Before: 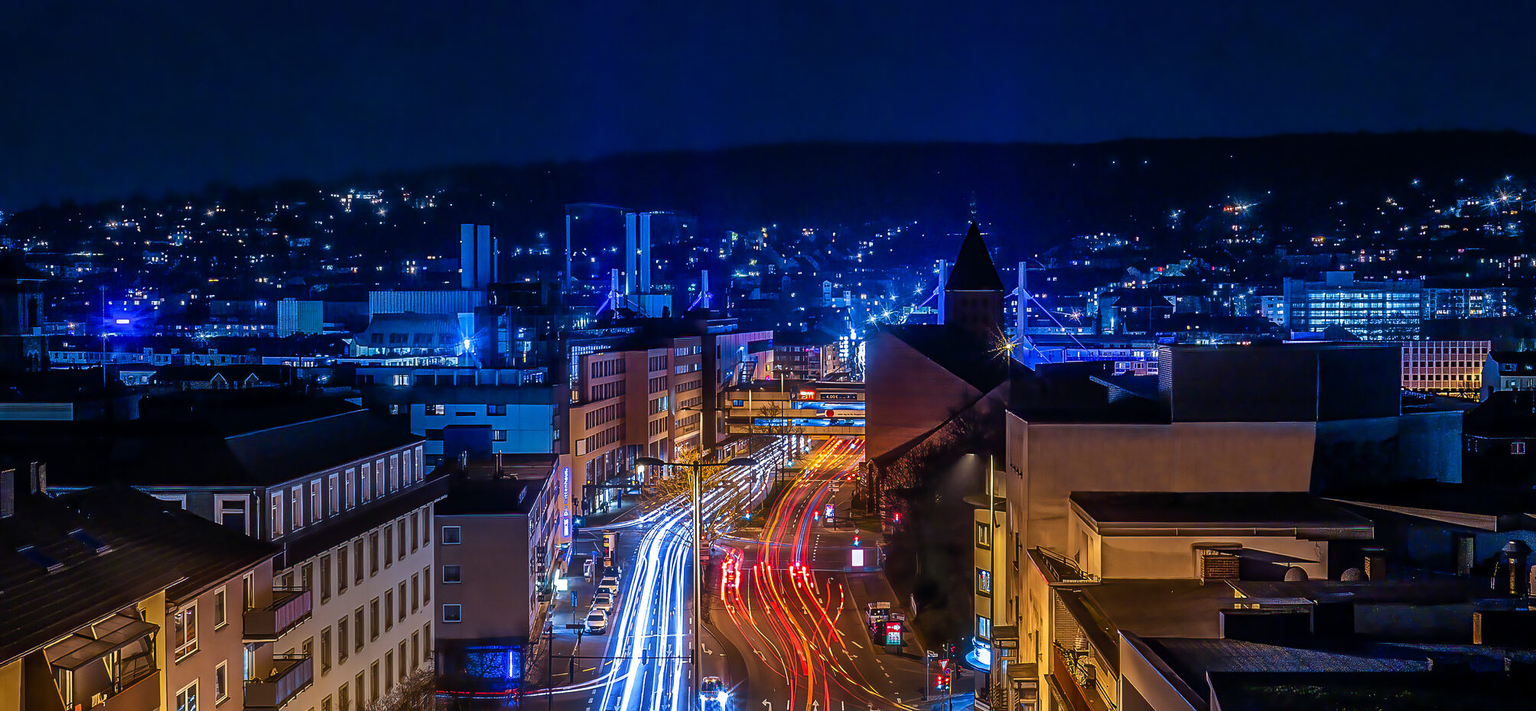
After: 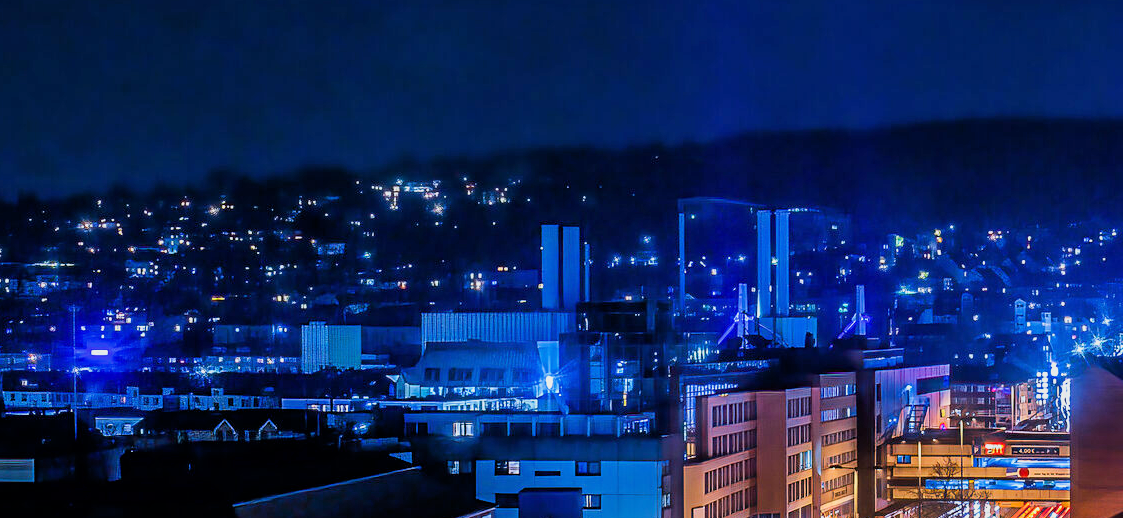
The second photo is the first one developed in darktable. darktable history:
crop and rotate: left 3.064%, top 7.395%, right 40.995%, bottom 36.823%
filmic rgb: black relative exposure -7.36 EV, white relative exposure 5.07 EV, hardness 3.19, color science v6 (2022)
exposure: exposure 0.949 EV, compensate highlight preservation false
